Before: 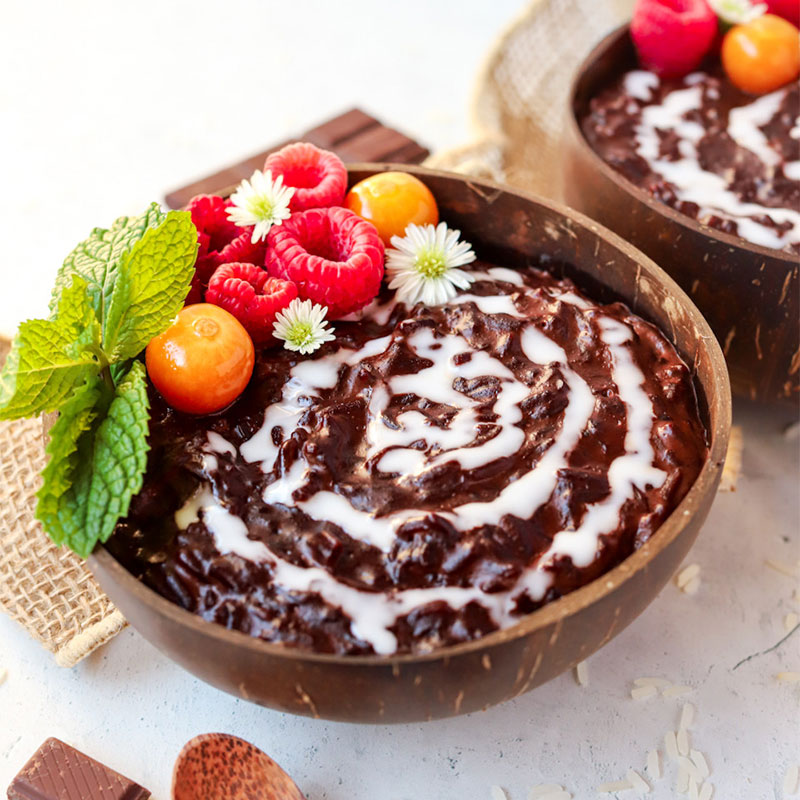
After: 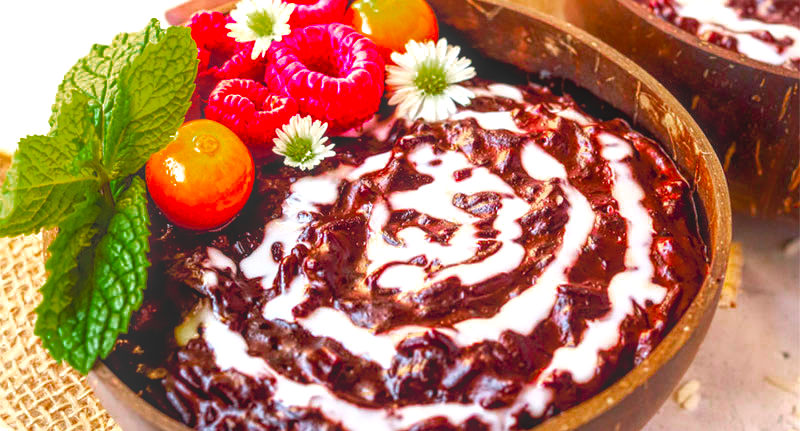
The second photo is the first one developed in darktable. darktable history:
color zones: curves: ch0 [(0, 0.48) (0.209, 0.398) (0.305, 0.332) (0.429, 0.493) (0.571, 0.5) (0.714, 0.5) (0.857, 0.5) (1, 0.48)]; ch1 [(0, 0.633) (0.143, 0.586) (0.286, 0.489) (0.429, 0.448) (0.571, 0.31) (0.714, 0.335) (0.857, 0.492) (1, 0.633)]; ch2 [(0, 0.448) (0.143, 0.498) (0.286, 0.5) (0.429, 0.5) (0.571, 0.5) (0.714, 0.5) (0.857, 0.5) (1, 0.448)]
crop and rotate: top 23.217%, bottom 22.892%
tone equalizer: -8 EV 0 EV, -7 EV 0.003 EV, -6 EV -0.005 EV, -5 EV -0.013 EV, -4 EV -0.064 EV, -3 EV -0.218 EV, -2 EV -0.279 EV, -1 EV 0.08 EV, +0 EV 0.332 EV
local contrast: highlights 67%, shadows 35%, detail 166%, midtone range 0.2
exposure: black level correction 0.005, exposure 0.419 EV, compensate highlight preservation false
color balance rgb: perceptual saturation grading › global saturation 30.949%
